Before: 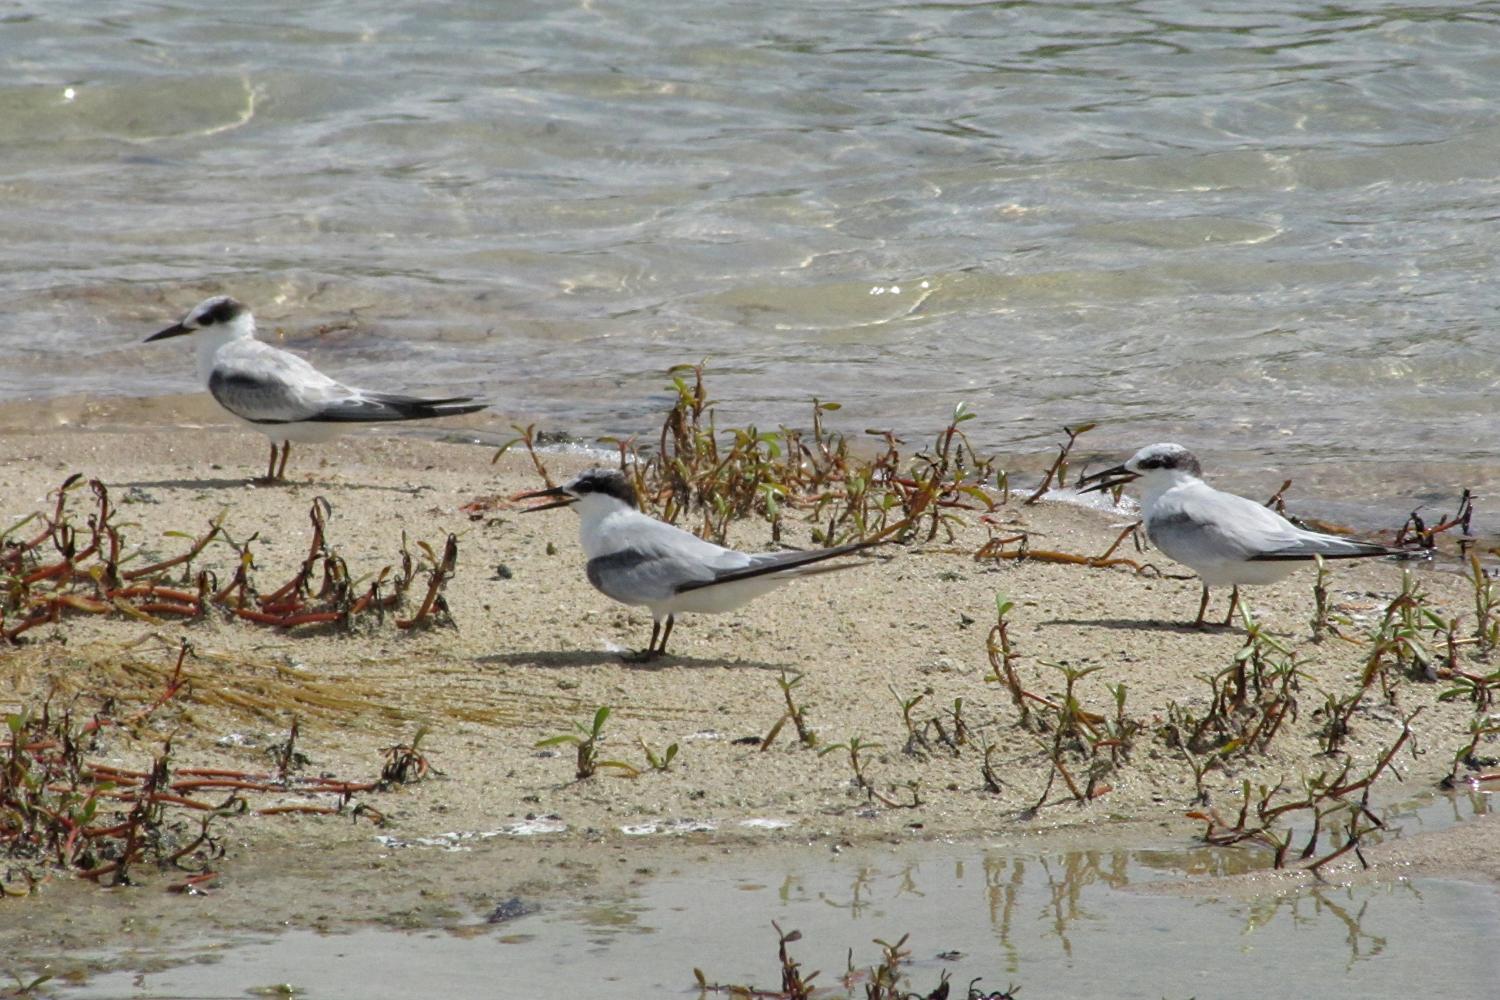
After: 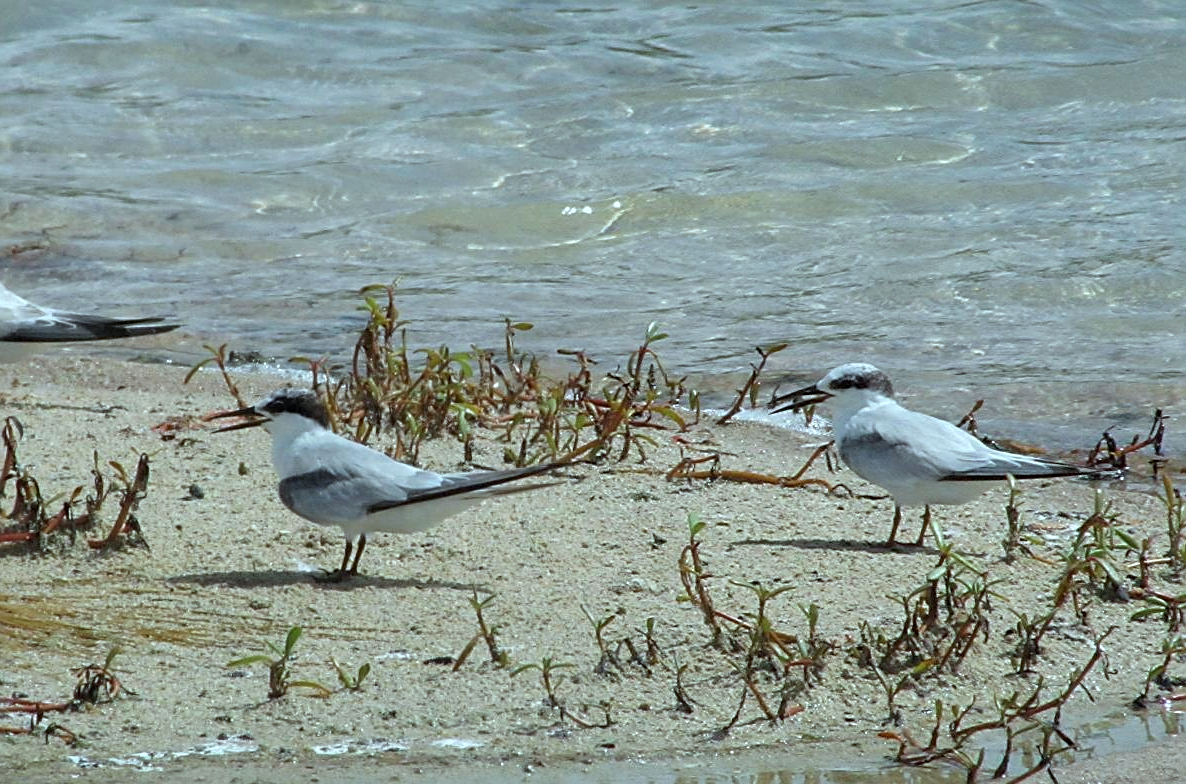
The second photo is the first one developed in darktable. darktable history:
crop and rotate: left 20.546%, top 8.054%, right 0.36%, bottom 13.528%
exposure: compensate highlight preservation false
sharpen: on, module defaults
color correction: highlights a* -9.91, highlights b* -10.07
